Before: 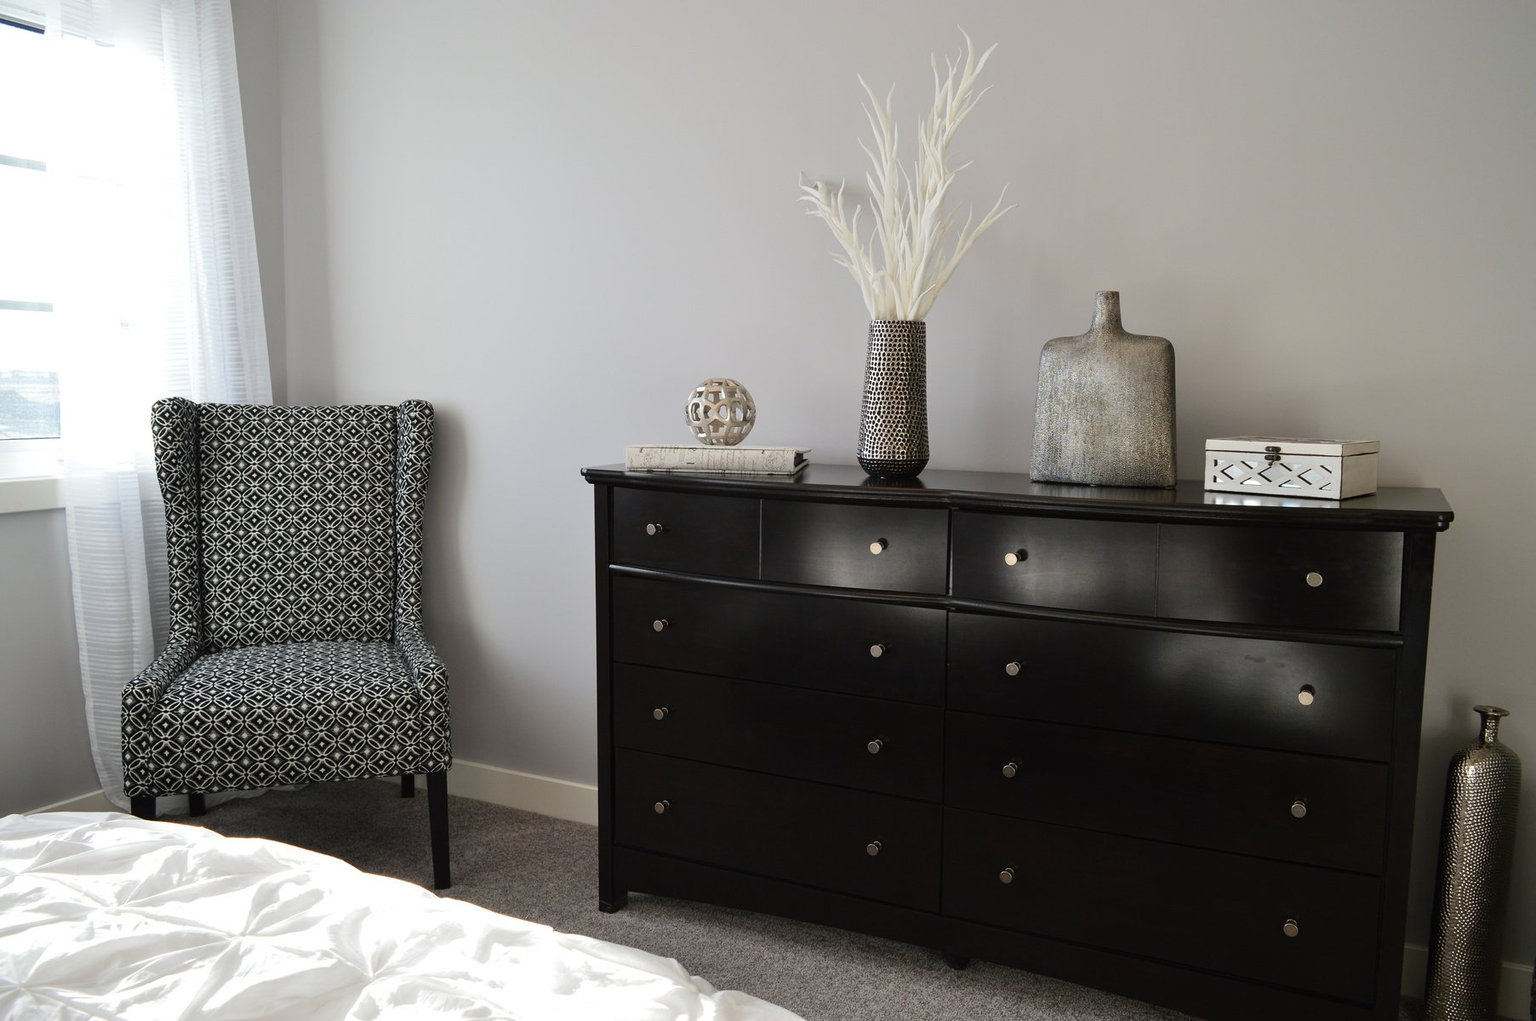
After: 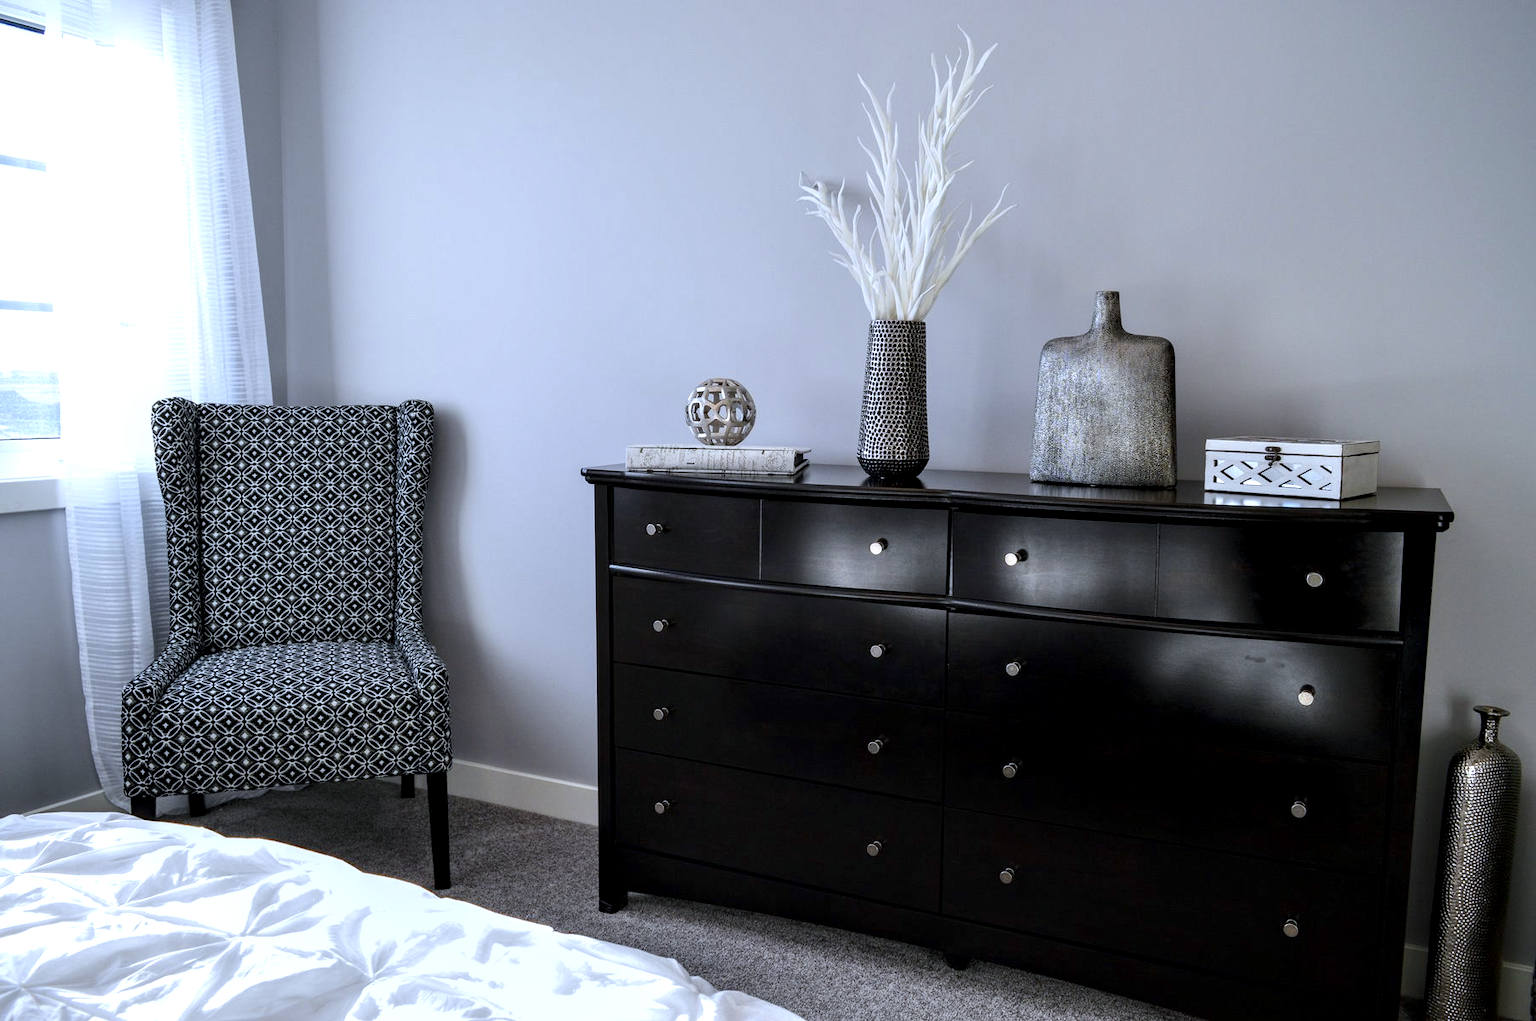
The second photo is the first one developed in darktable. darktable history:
white balance: red 0.948, green 1.02, blue 1.176
local contrast: detail 160%
